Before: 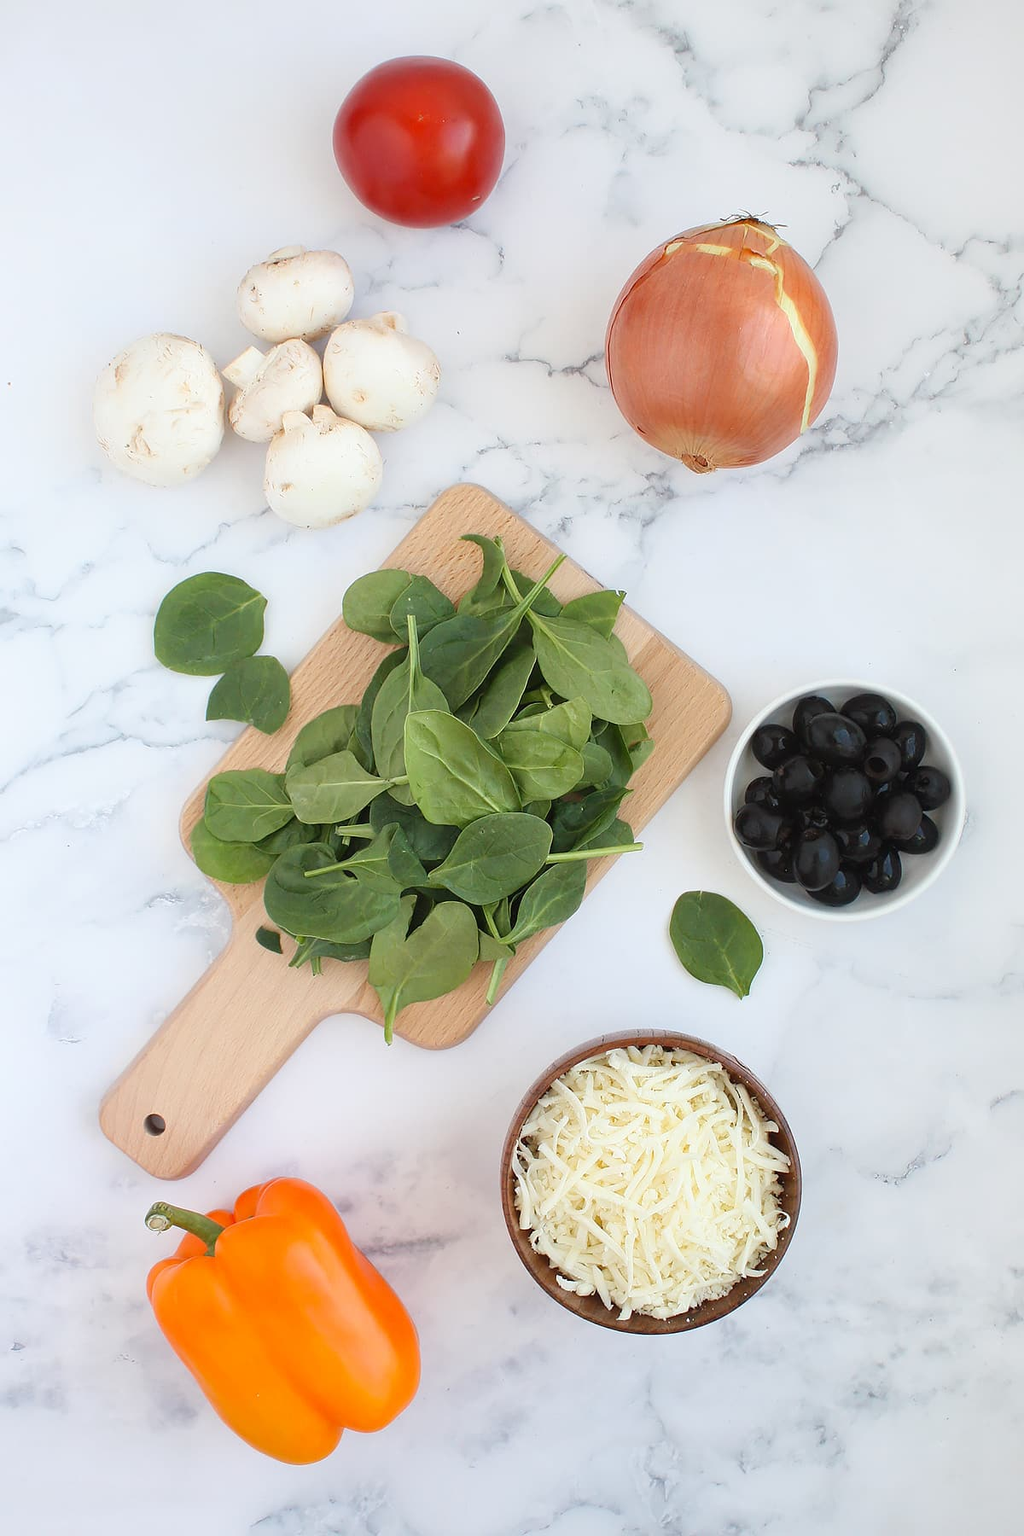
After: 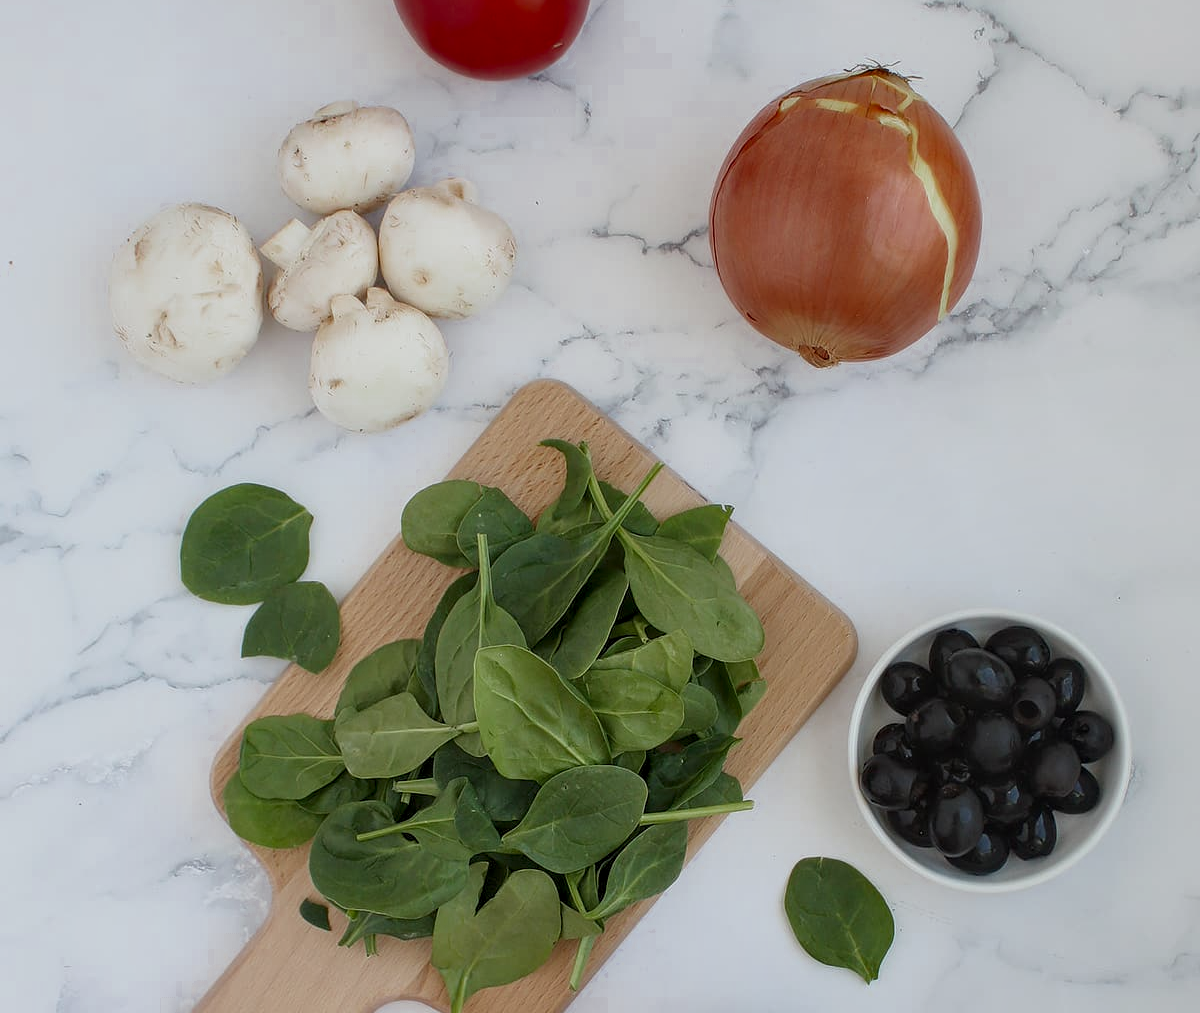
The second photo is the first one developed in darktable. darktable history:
local contrast: detail 130%
exposure: exposure -0.541 EV, compensate highlight preservation false
color zones: curves: ch0 [(0.27, 0.396) (0.563, 0.504) (0.75, 0.5) (0.787, 0.307)]
crop and rotate: top 10.412%, bottom 33.29%
